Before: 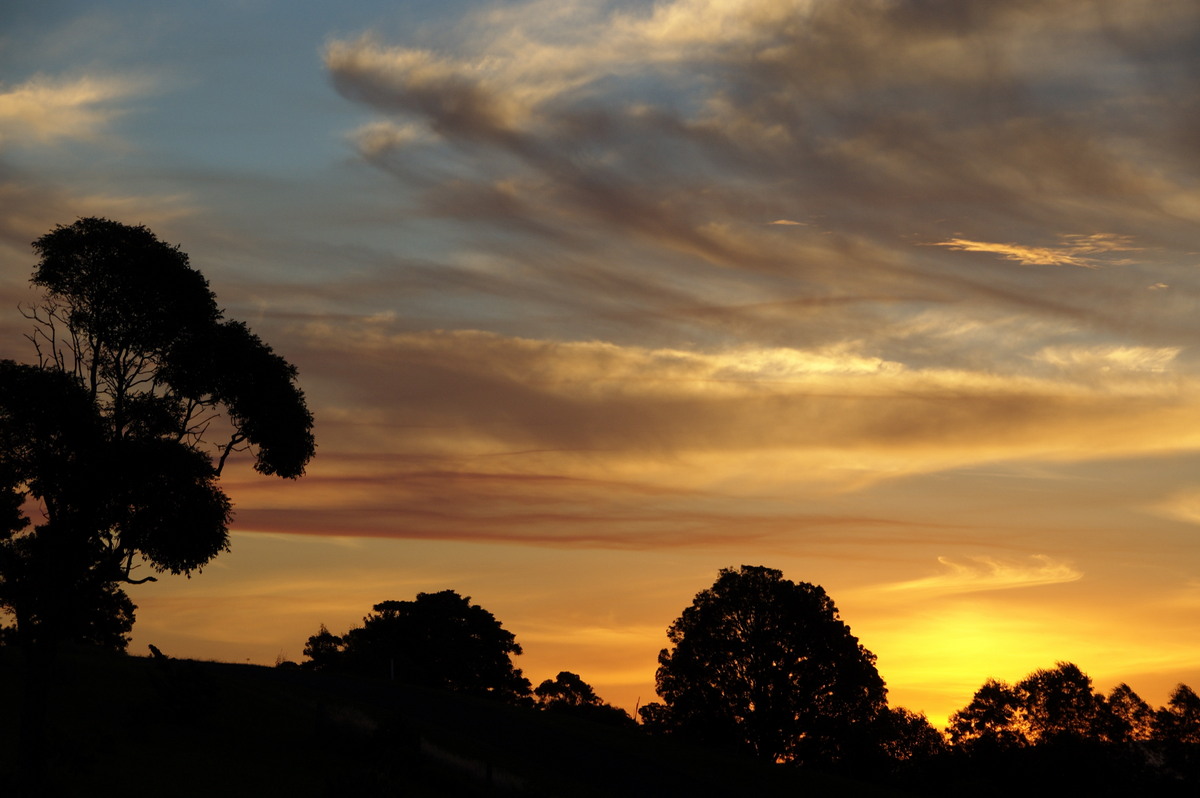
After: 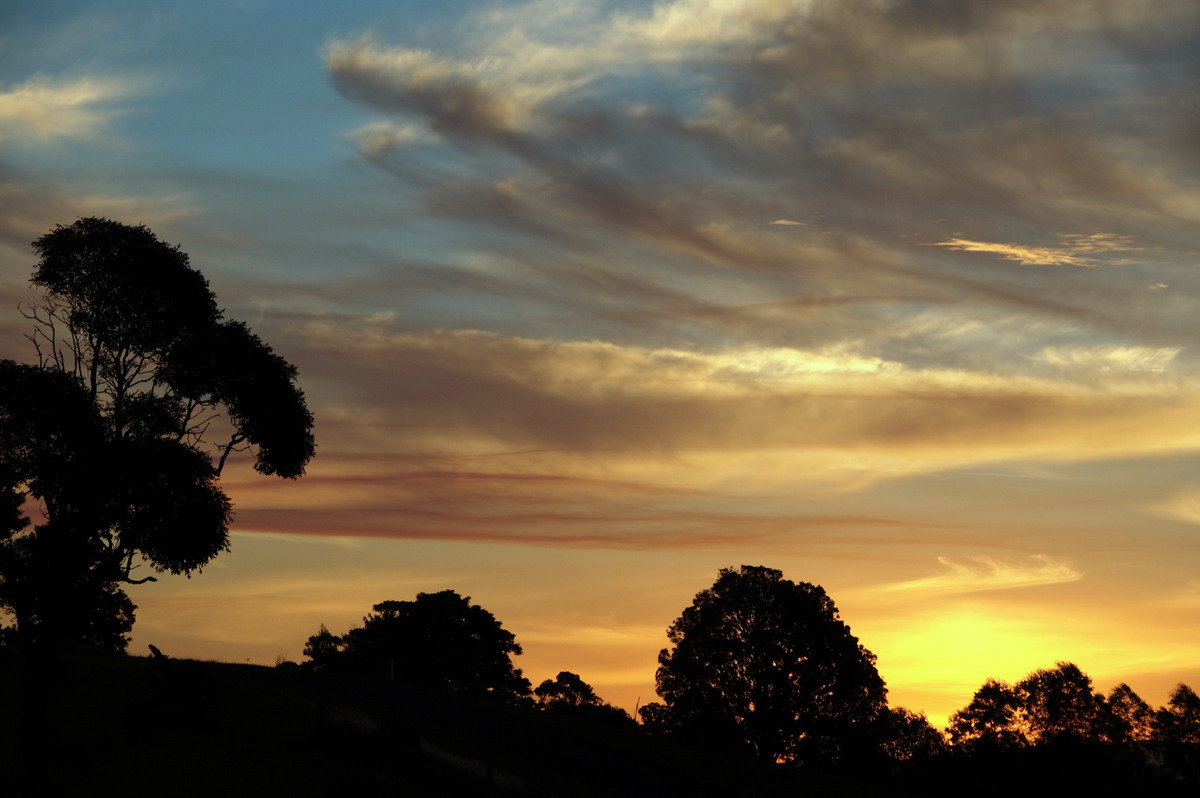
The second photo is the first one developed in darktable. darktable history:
color correction: highlights a* -10.01, highlights b* -10.29
exposure: exposure 0.129 EV, compensate exposure bias true, compensate highlight preservation false
